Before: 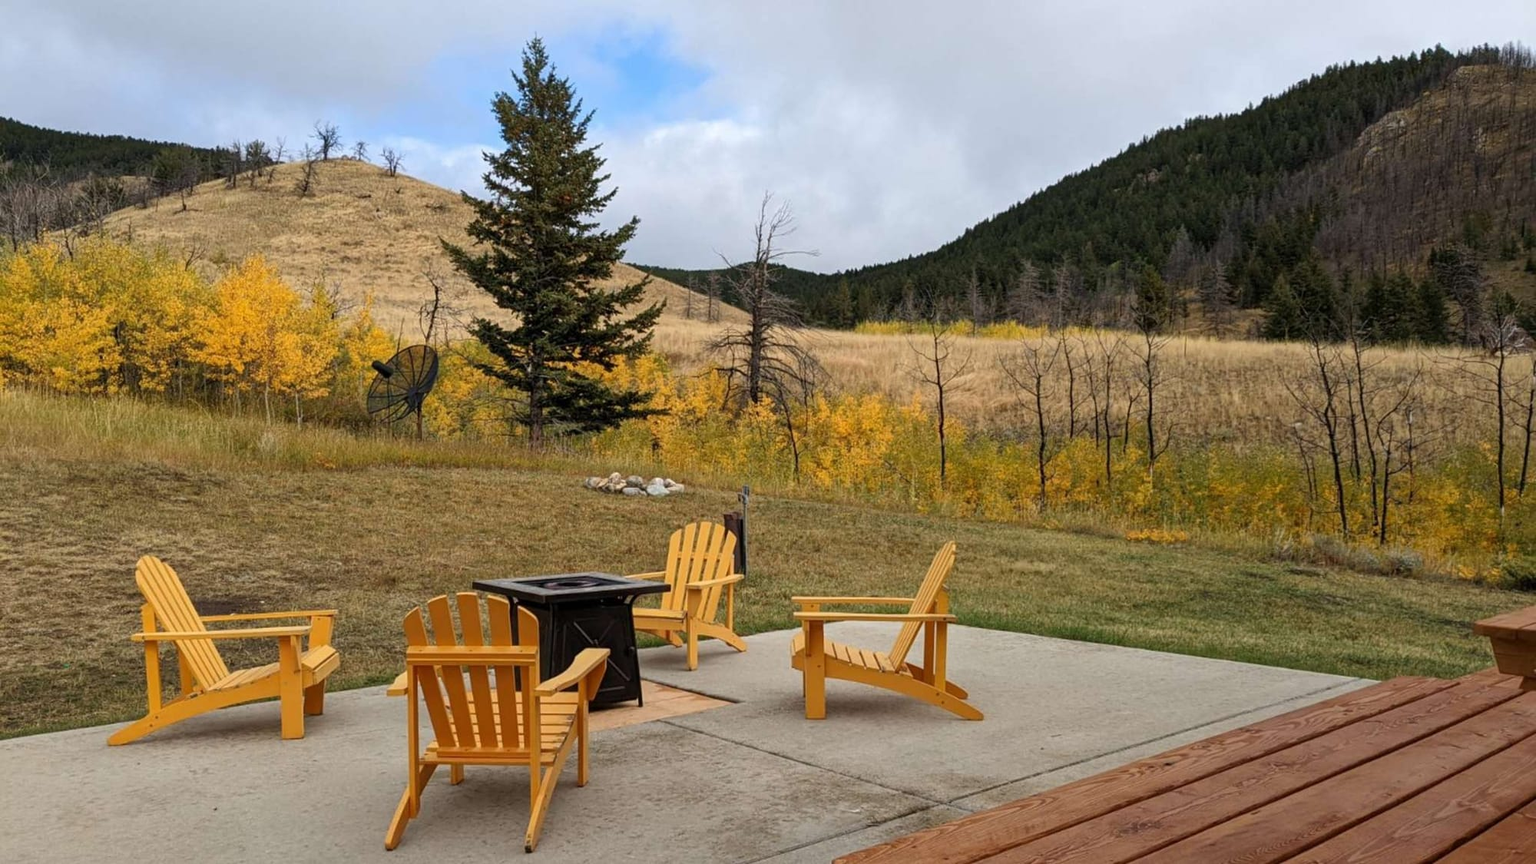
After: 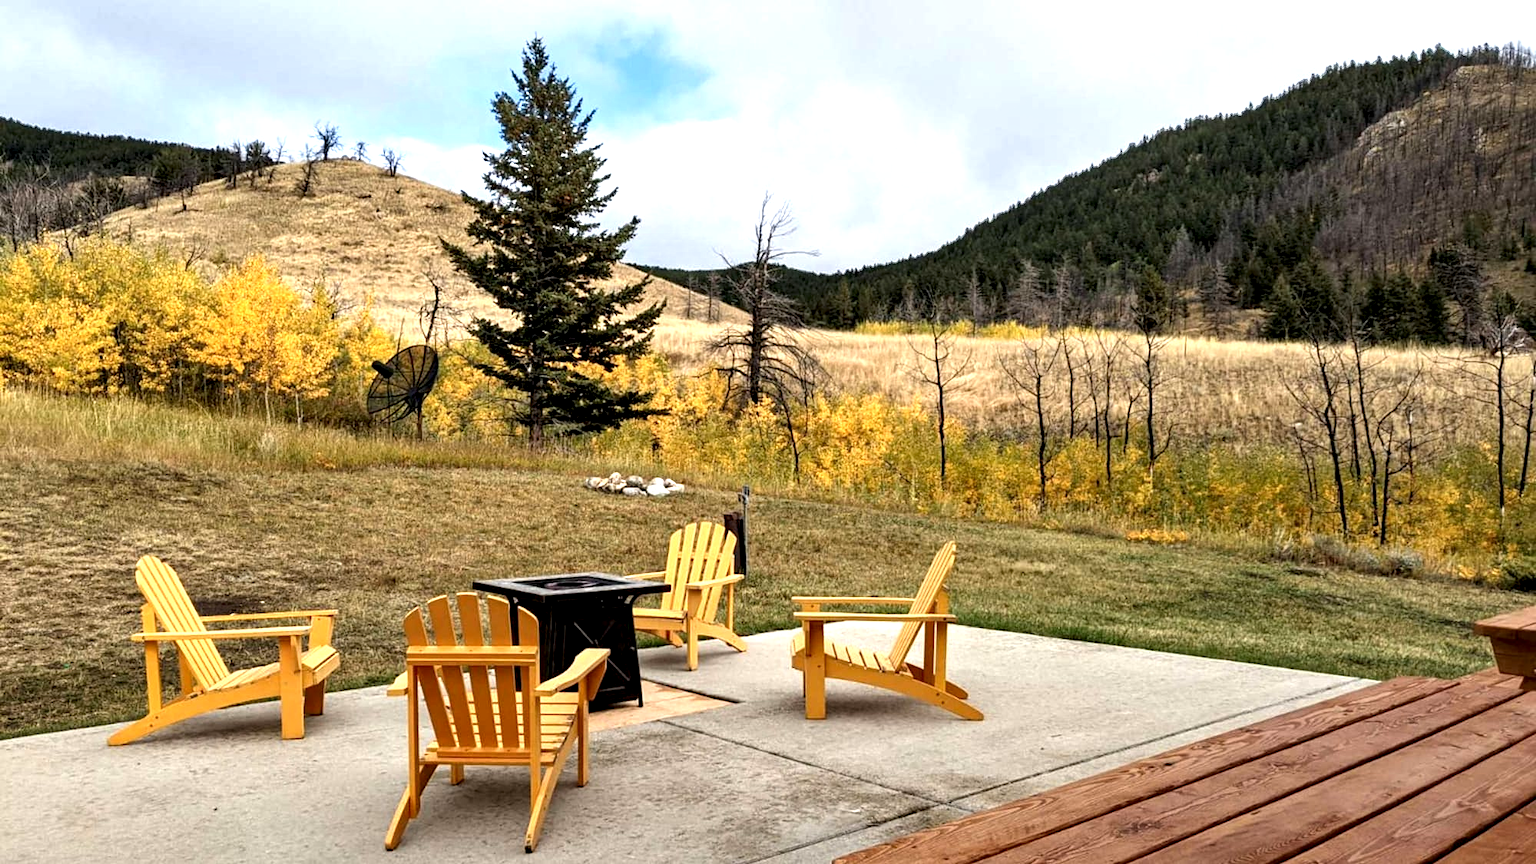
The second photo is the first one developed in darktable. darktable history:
contrast equalizer: octaves 7, y [[0.601, 0.6, 0.598, 0.598, 0.6, 0.601], [0.5 ×6], [0.5 ×6], [0 ×6], [0 ×6]]
exposure: black level correction 0, exposure 0.693 EV, compensate highlight preservation false
